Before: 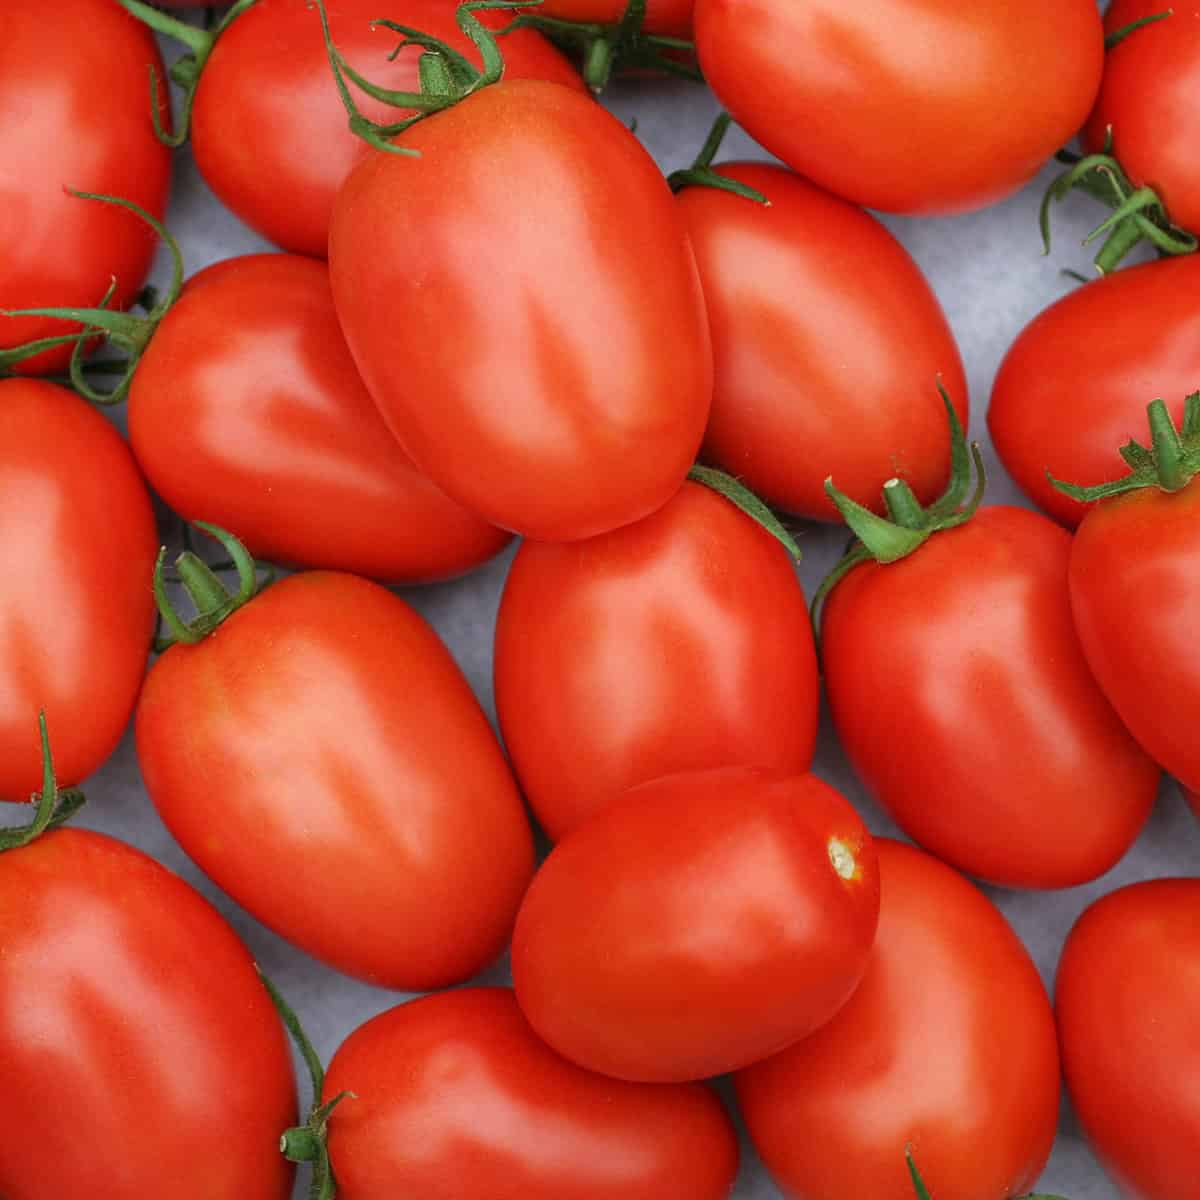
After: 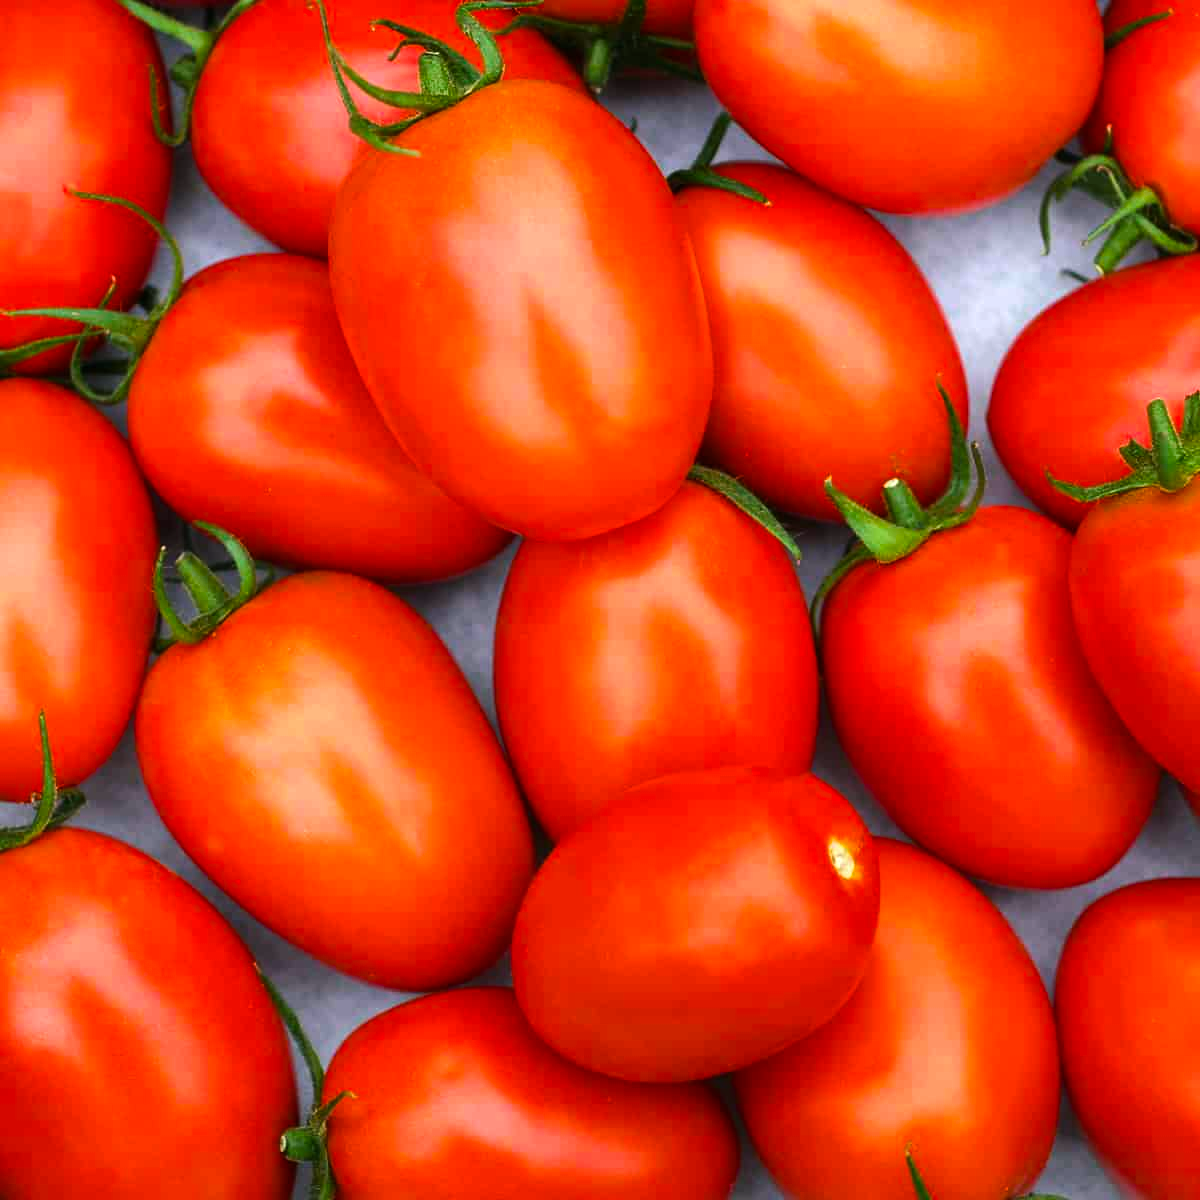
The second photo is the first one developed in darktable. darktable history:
color balance rgb: shadows lift › chroma 2.045%, shadows lift › hue 222.35°, linear chroma grading › mid-tones 7.552%, perceptual saturation grading › global saturation 31.312%, global vibrance 20%
tone equalizer: -8 EV -0.751 EV, -7 EV -0.7 EV, -6 EV -0.599 EV, -5 EV -0.385 EV, -3 EV 0.376 EV, -2 EV 0.6 EV, -1 EV 0.688 EV, +0 EV 0.762 EV, edges refinement/feathering 500, mask exposure compensation -1.57 EV, preserve details no
